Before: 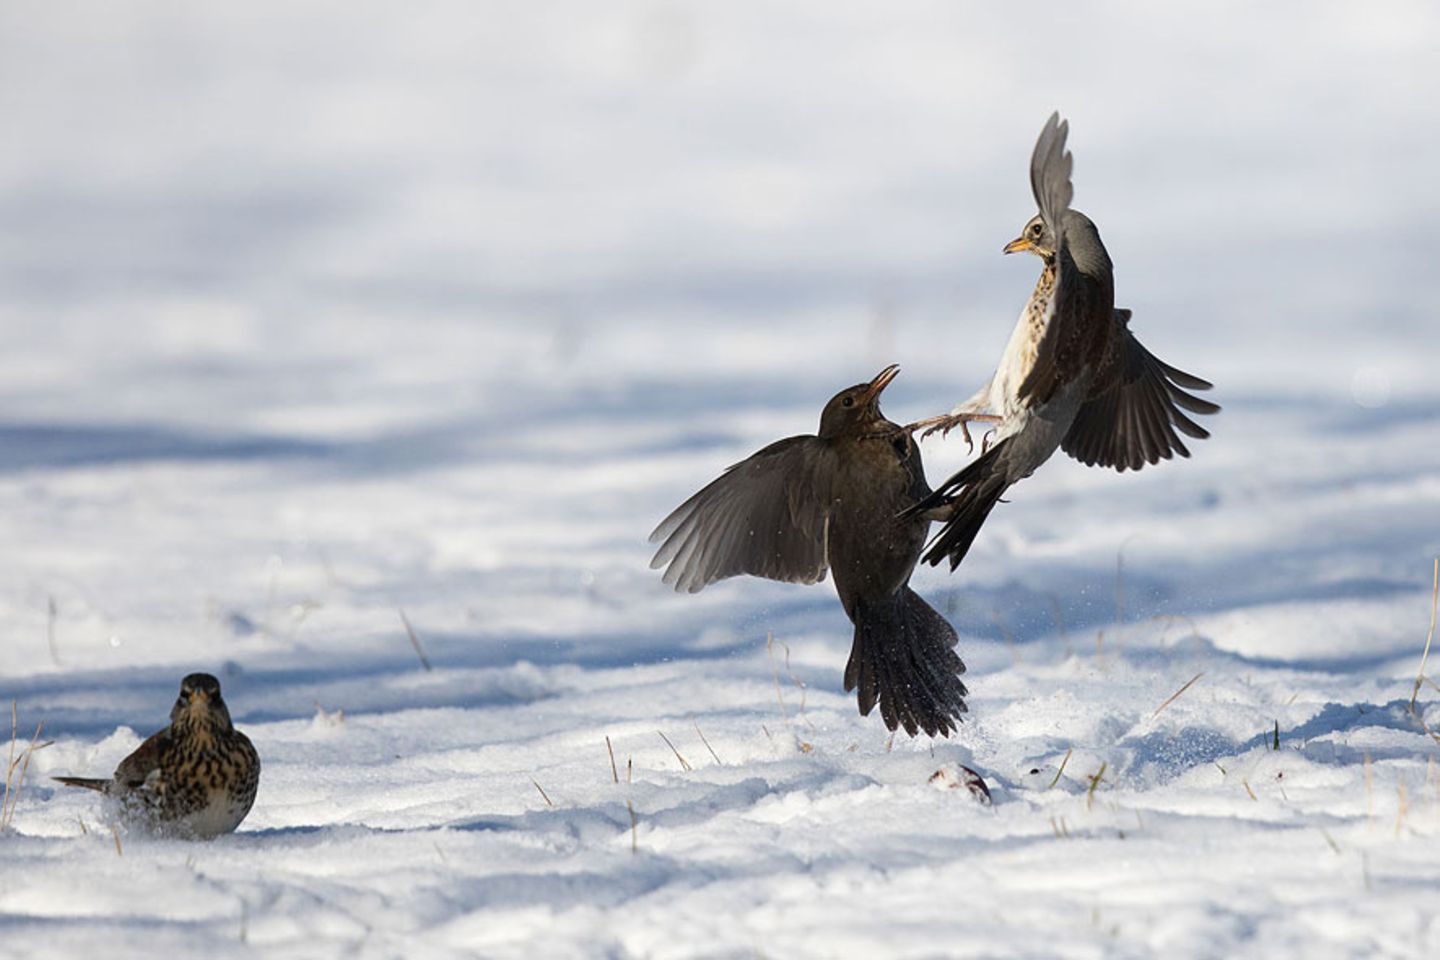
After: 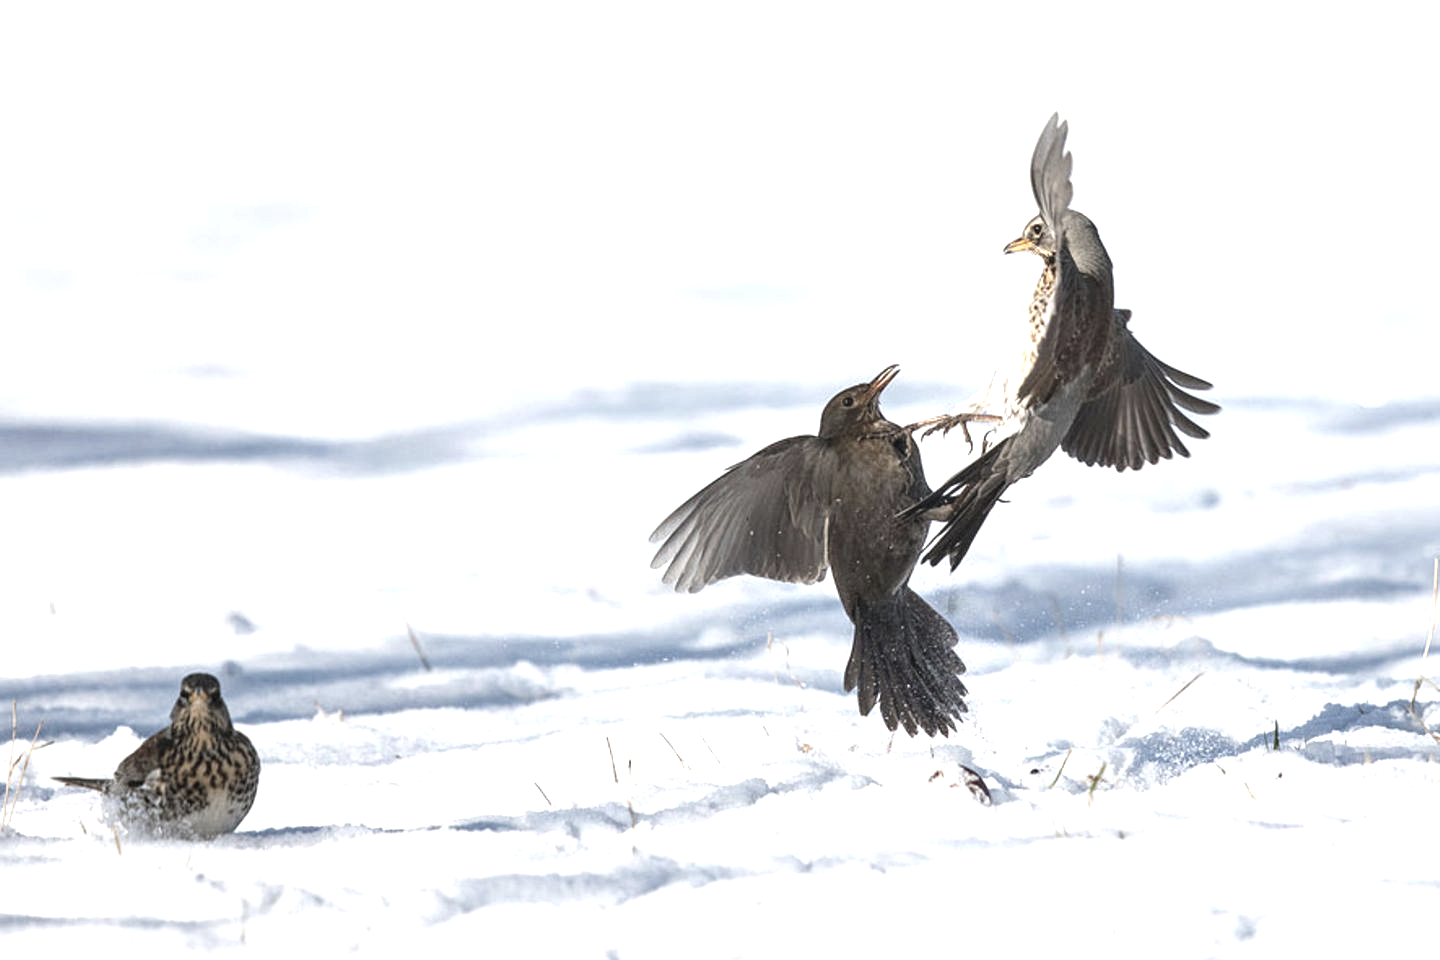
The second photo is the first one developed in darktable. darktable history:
exposure: exposure 1.149 EV, compensate highlight preservation false
local contrast: on, module defaults
contrast brightness saturation: contrast -0.056, saturation -0.419
